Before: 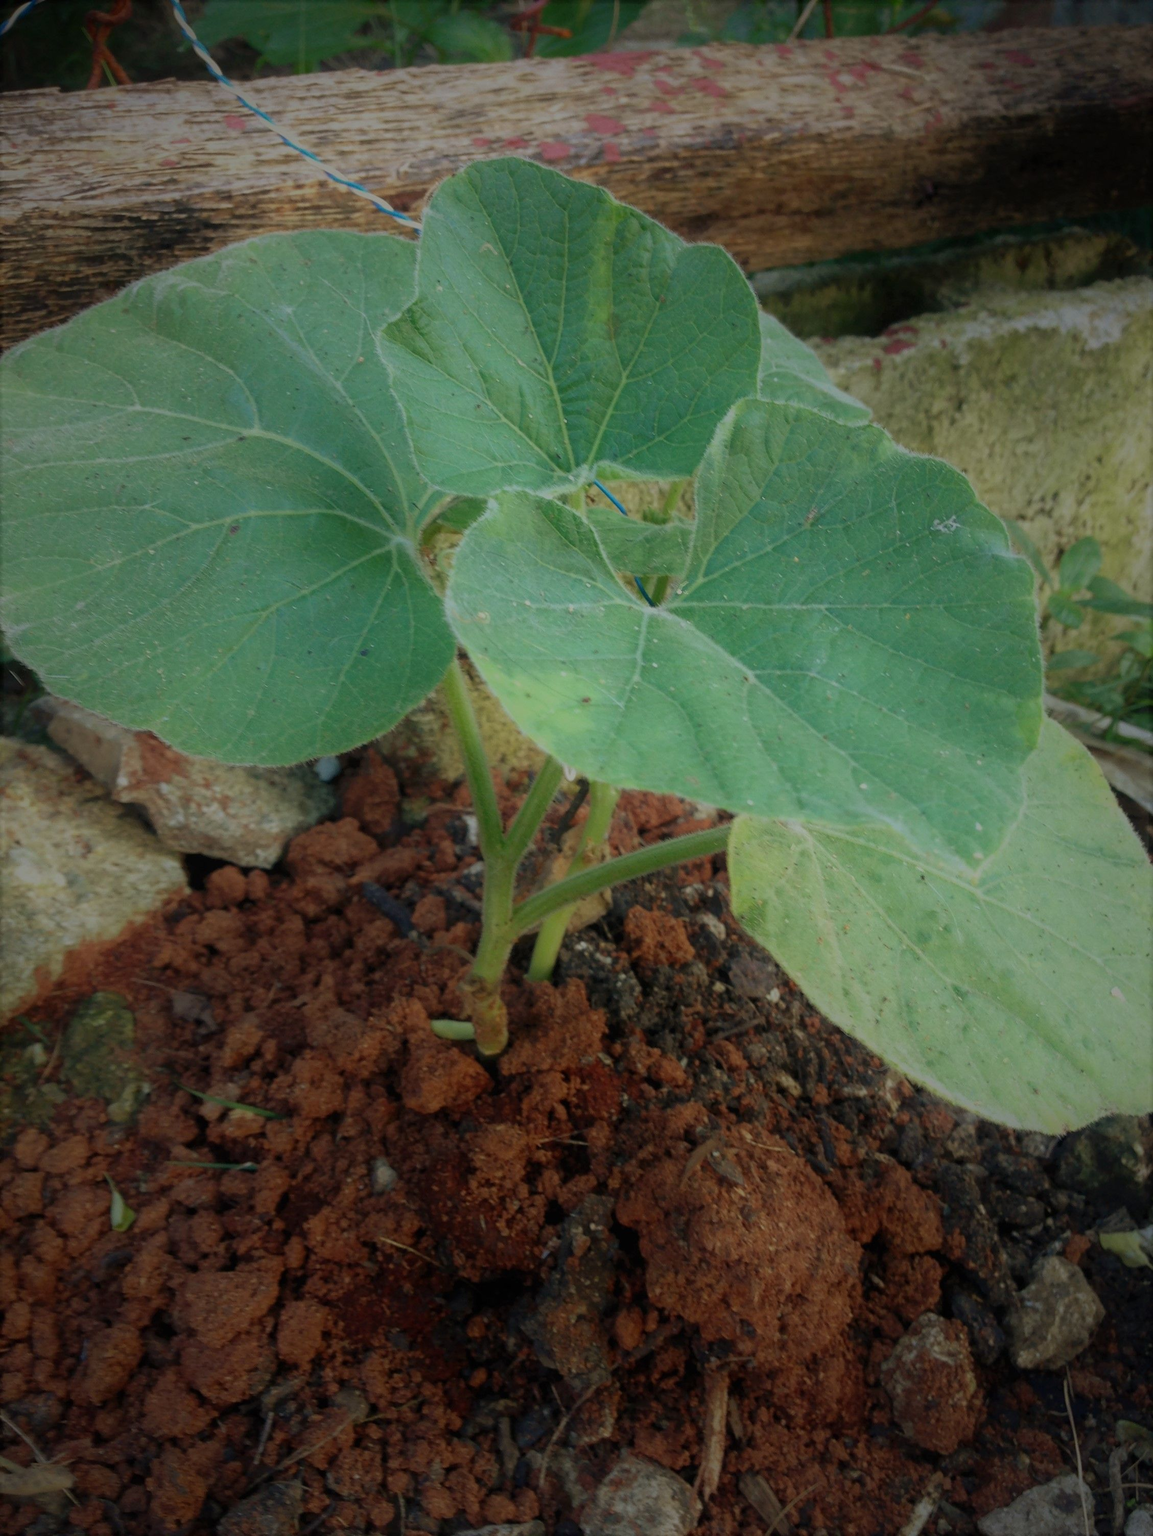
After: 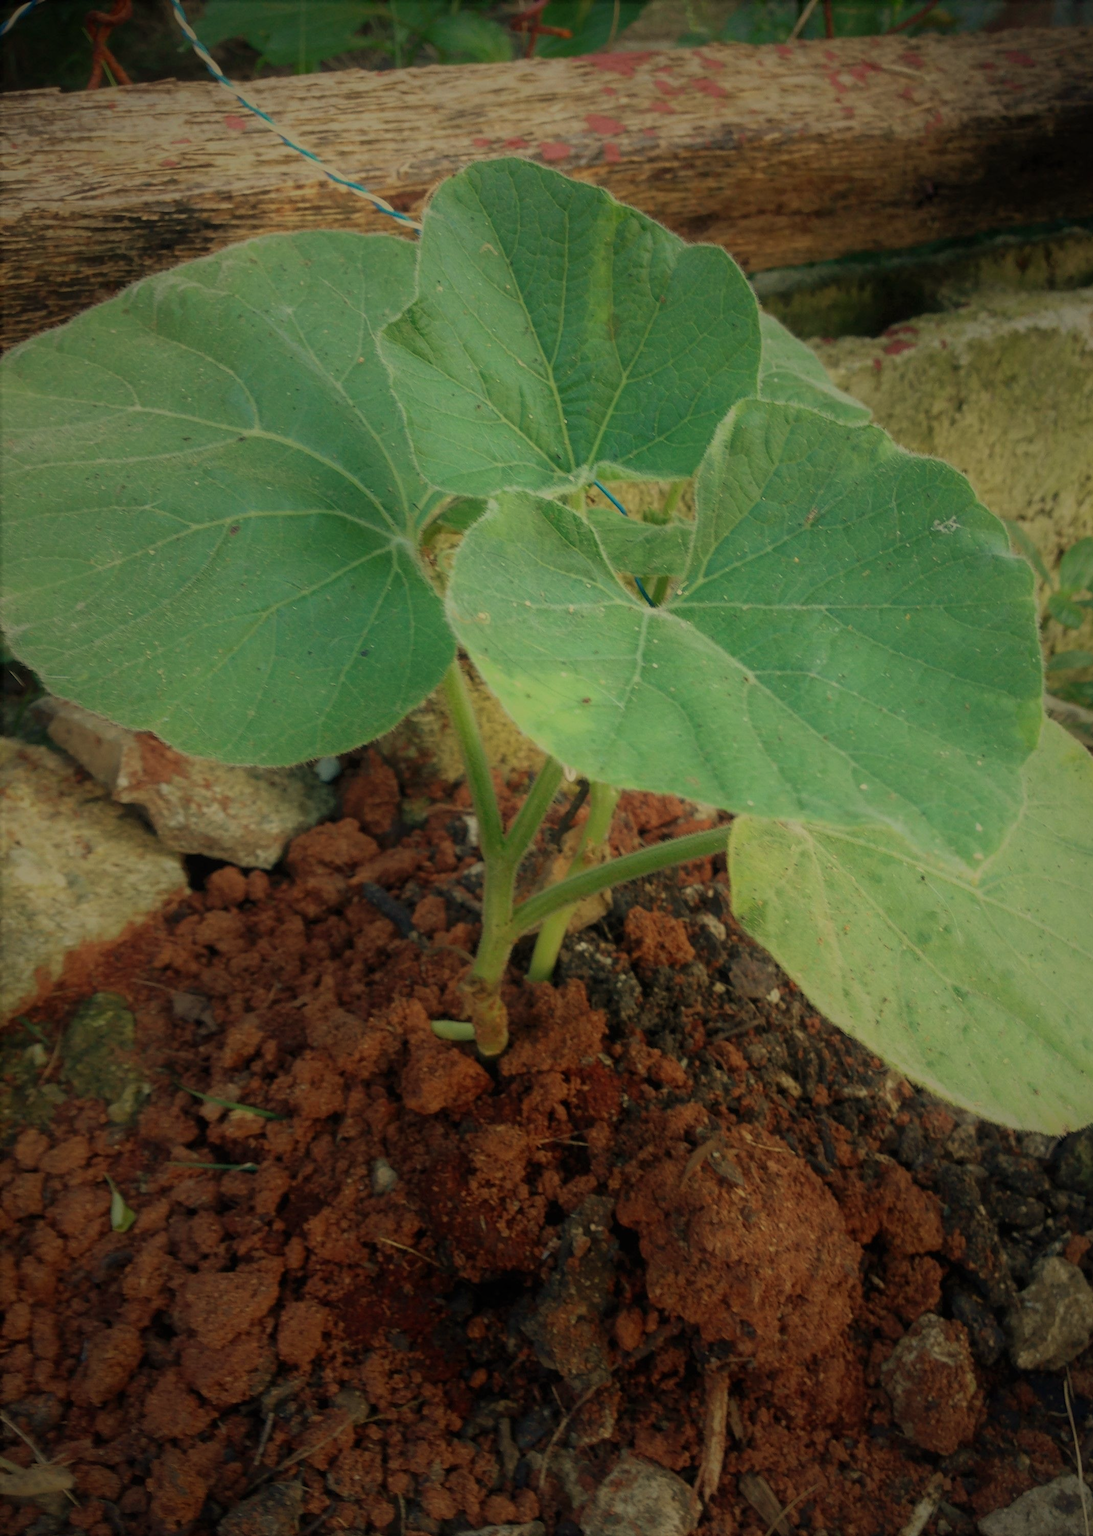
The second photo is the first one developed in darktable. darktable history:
crop and rotate: right 5.167%
white balance: red 1.08, blue 0.791
